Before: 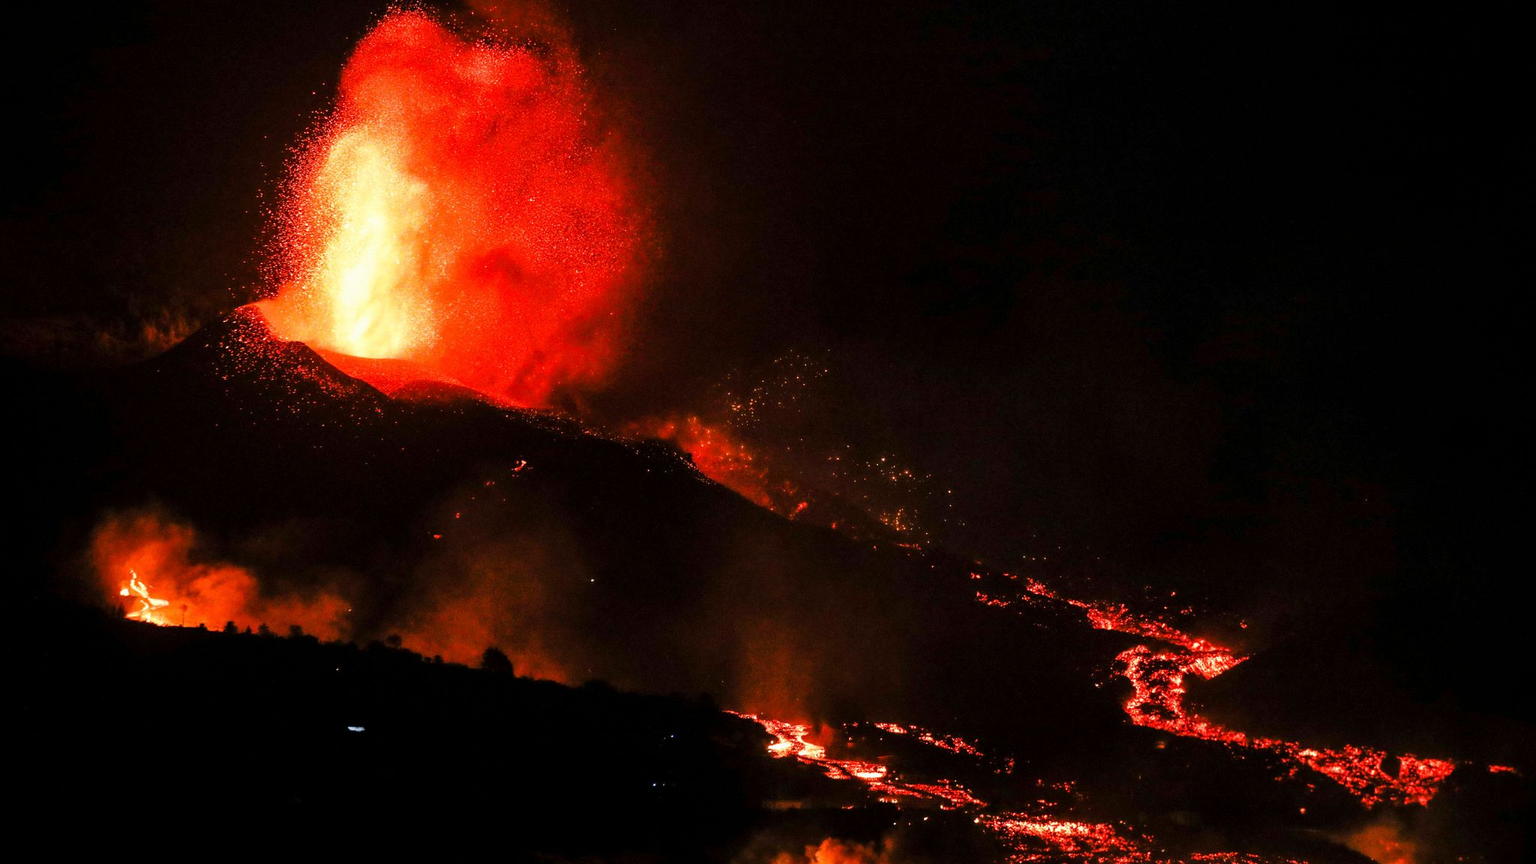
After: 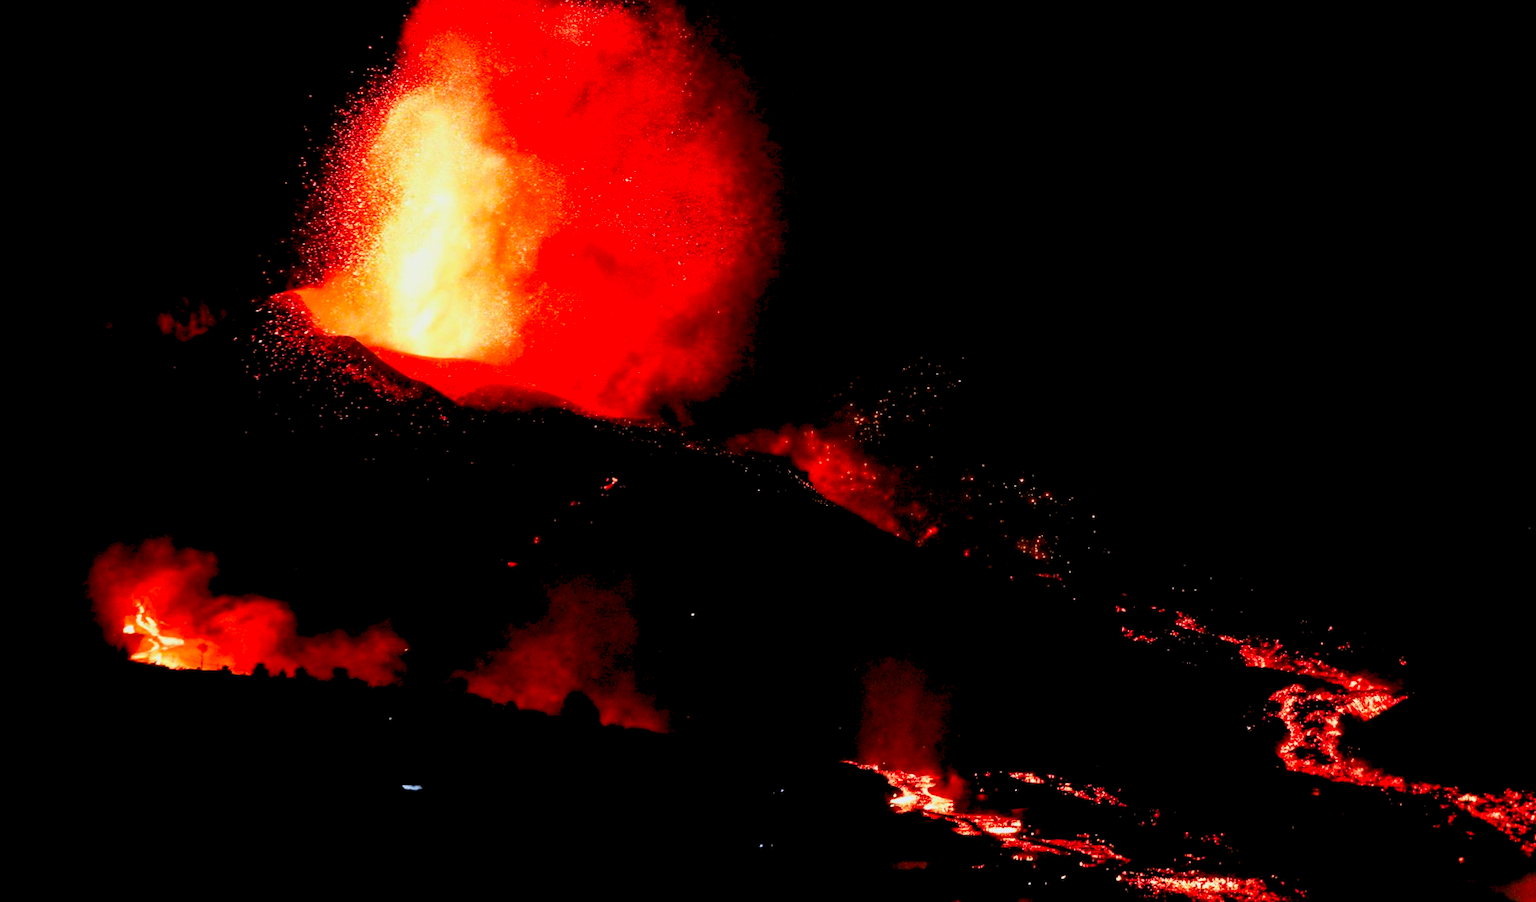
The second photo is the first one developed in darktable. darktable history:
crop and rotate: left 1.088%, right 8.807%
rgb levels: preserve colors sum RGB, levels [[0.038, 0.433, 0.934], [0, 0.5, 1], [0, 0.5, 1]]
contrast brightness saturation: contrast 0.21, brightness -0.11, saturation 0.21
white balance: red 0.983, blue 1.036
rotate and perspective: rotation 0.679°, lens shift (horizontal) 0.136, crop left 0.009, crop right 0.991, crop top 0.078, crop bottom 0.95
